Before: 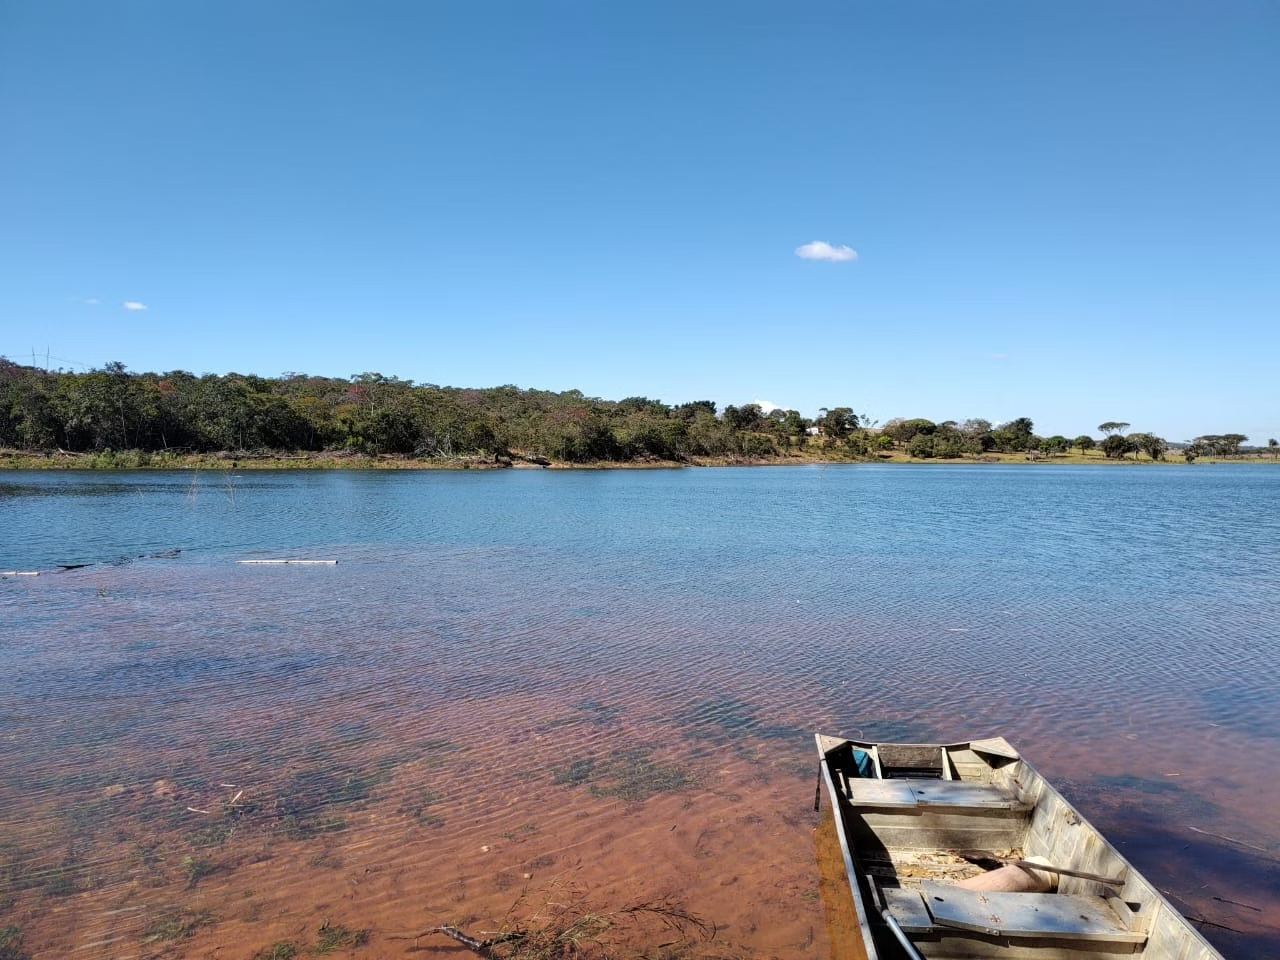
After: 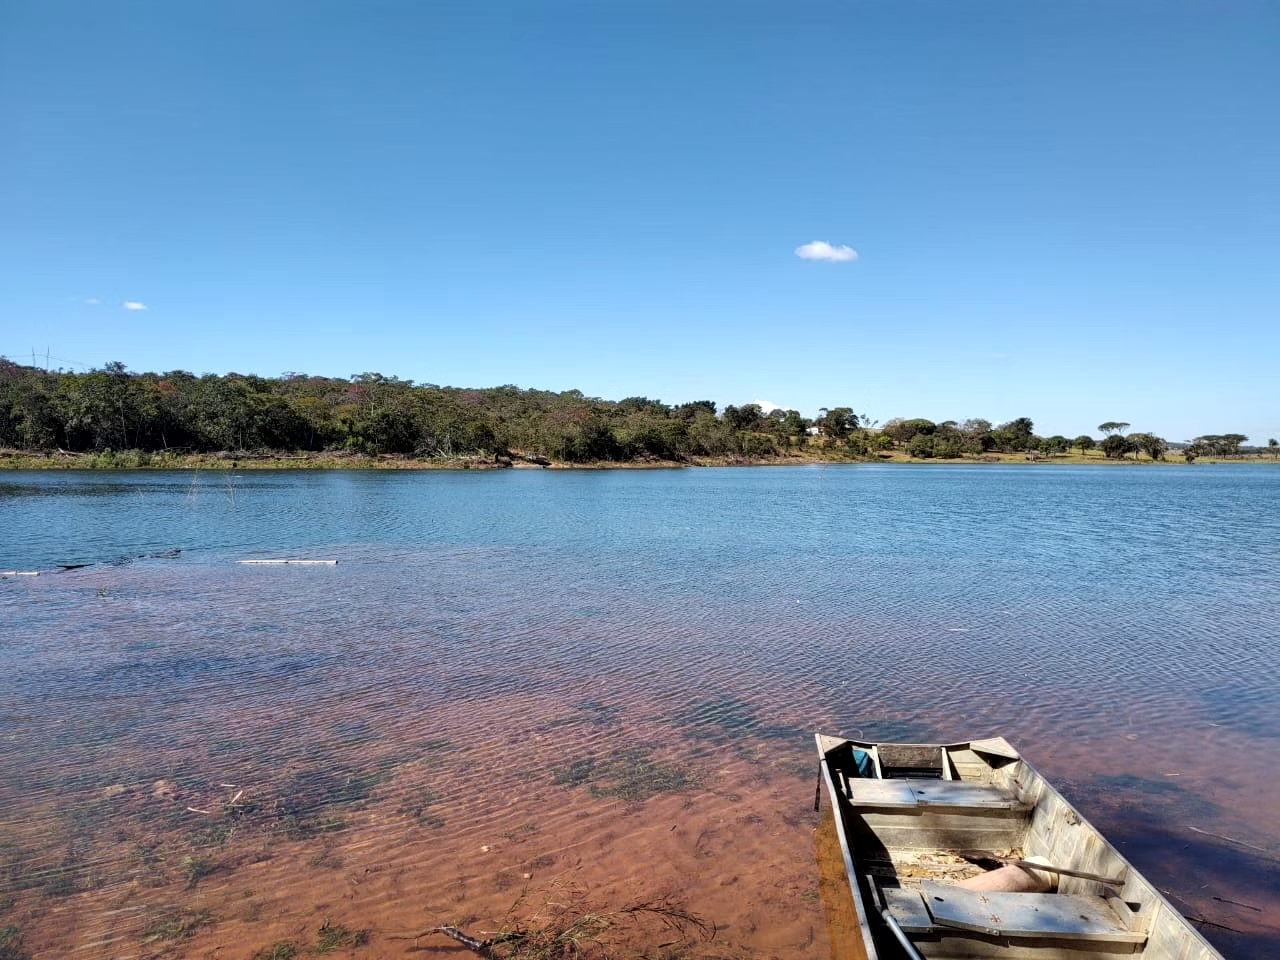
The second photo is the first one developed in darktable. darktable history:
exposure: black level correction 0.001, exposure 0.015 EV, compensate highlight preservation false
local contrast: mode bilateral grid, contrast 19, coarseness 51, detail 130%, midtone range 0.2
